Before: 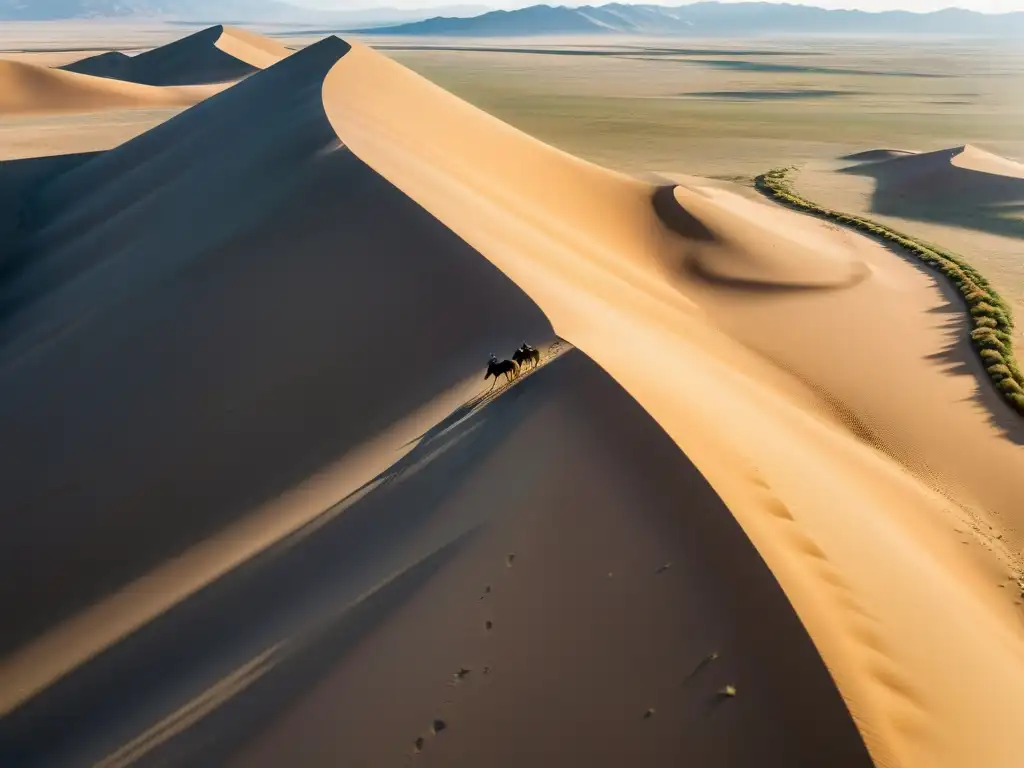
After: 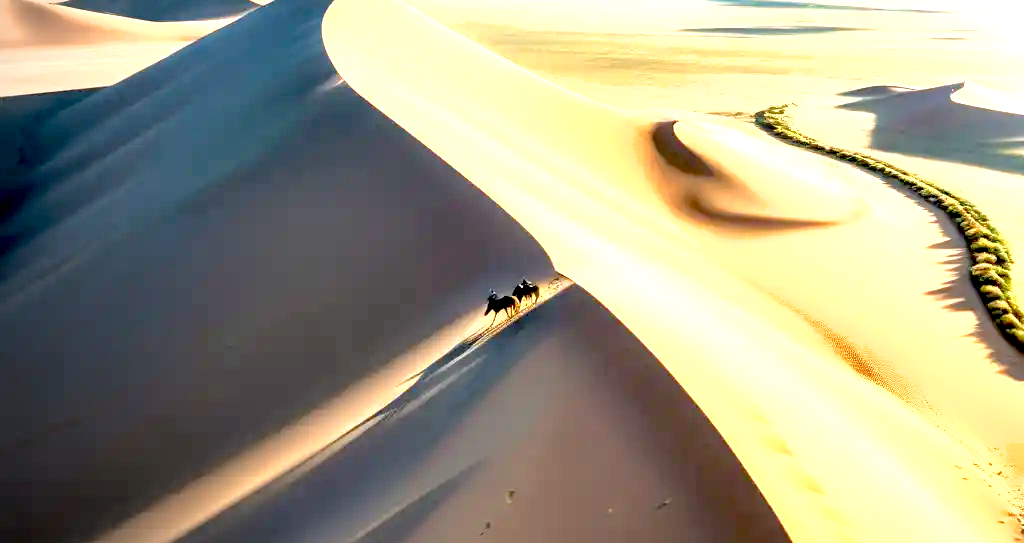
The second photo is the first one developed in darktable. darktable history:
shadows and highlights: shadows -20.18, white point adjustment -1.88, highlights -34.91
crop and rotate: top 8.443%, bottom 20.783%
vignetting: fall-off start 91.13%, center (0.22, -0.242)
exposure: black level correction 0.014, exposure 1.782 EV, compensate exposure bias true, compensate highlight preservation false
